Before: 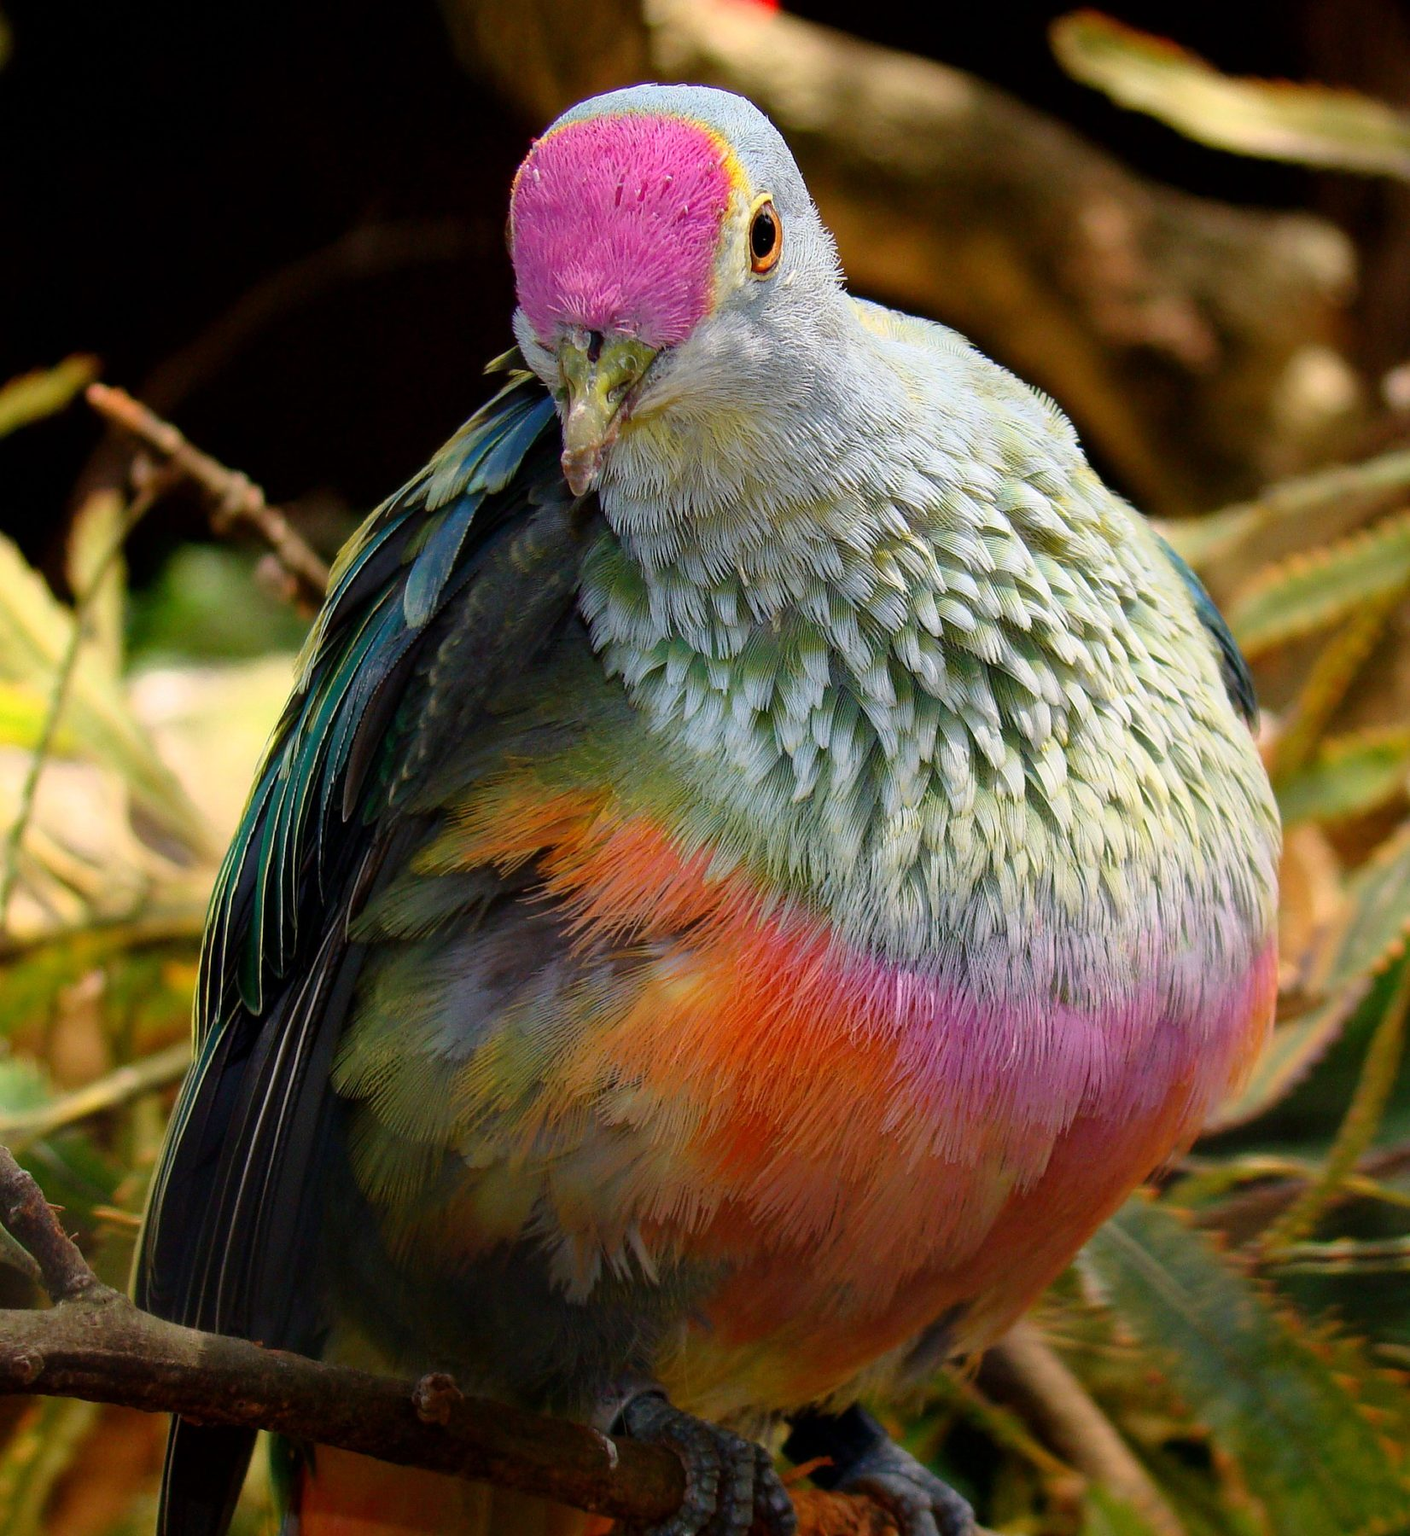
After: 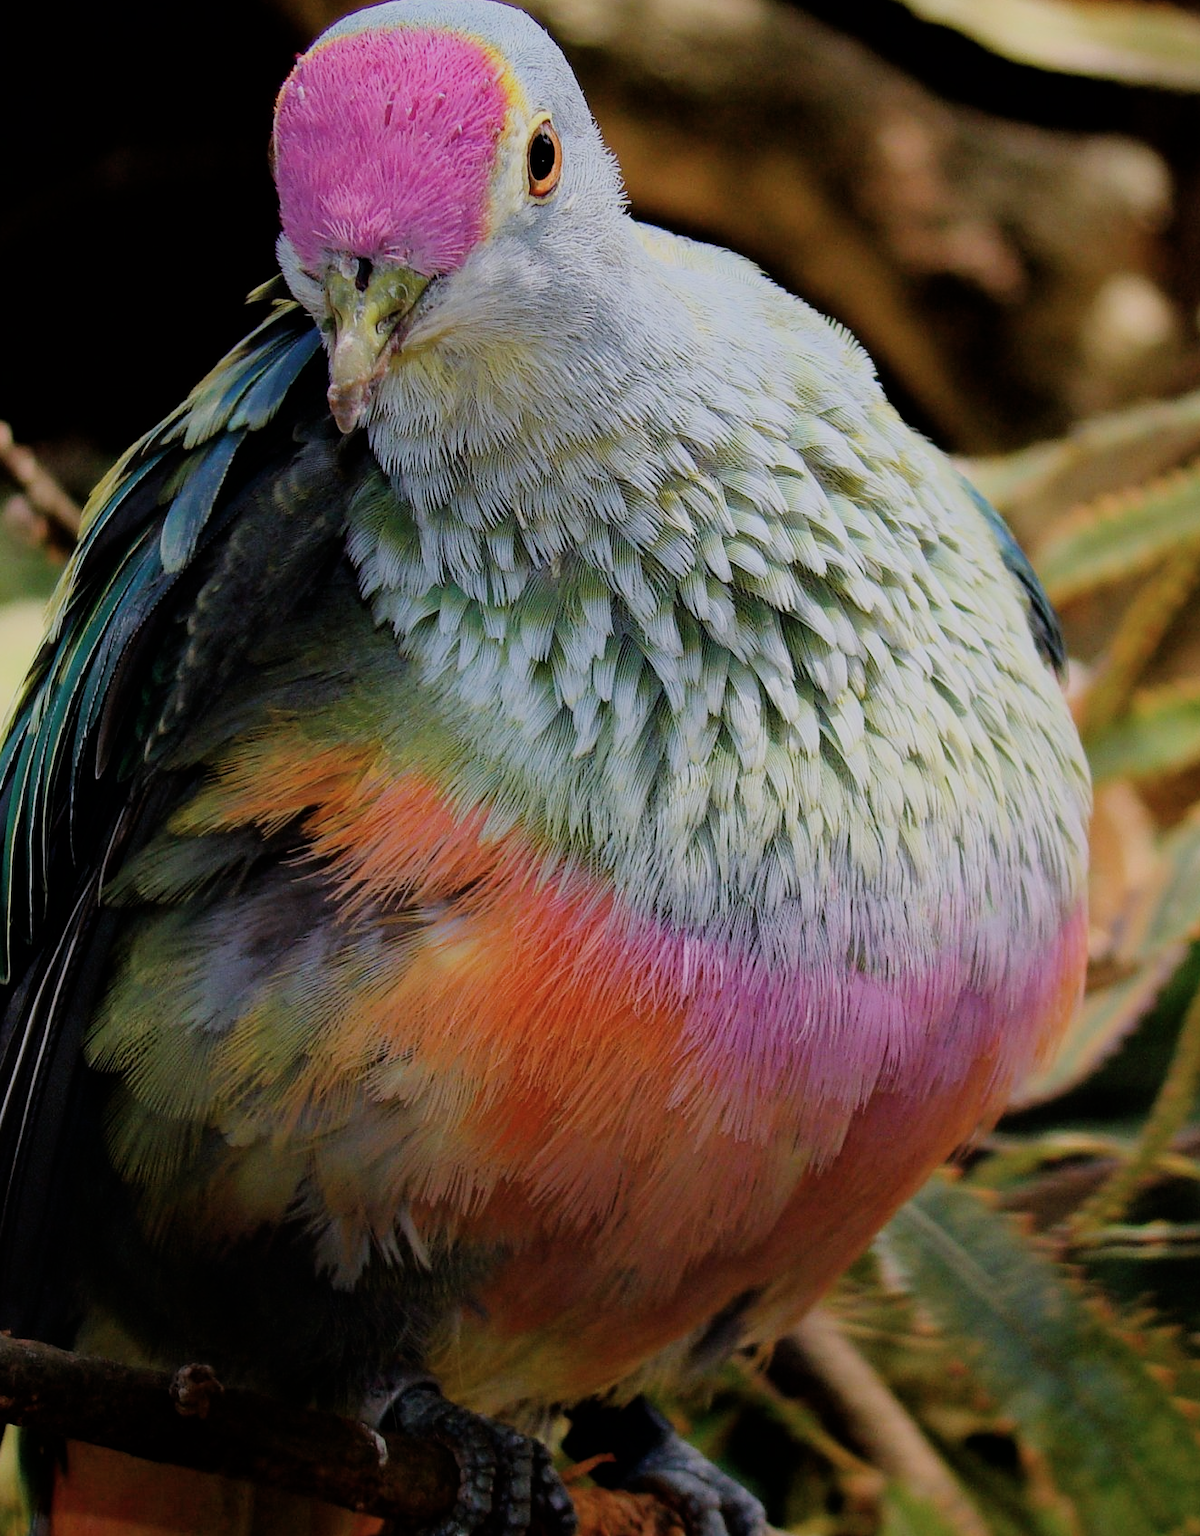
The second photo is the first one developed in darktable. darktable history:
filmic rgb: black relative exposure -7.15 EV, white relative exposure 5.36 EV, hardness 3.02
contrast brightness saturation: saturation -0.1
color calibration: illuminant as shot in camera, x 0.358, y 0.373, temperature 4628.91 K
crop and rotate: left 17.959%, top 5.771%, right 1.742%
